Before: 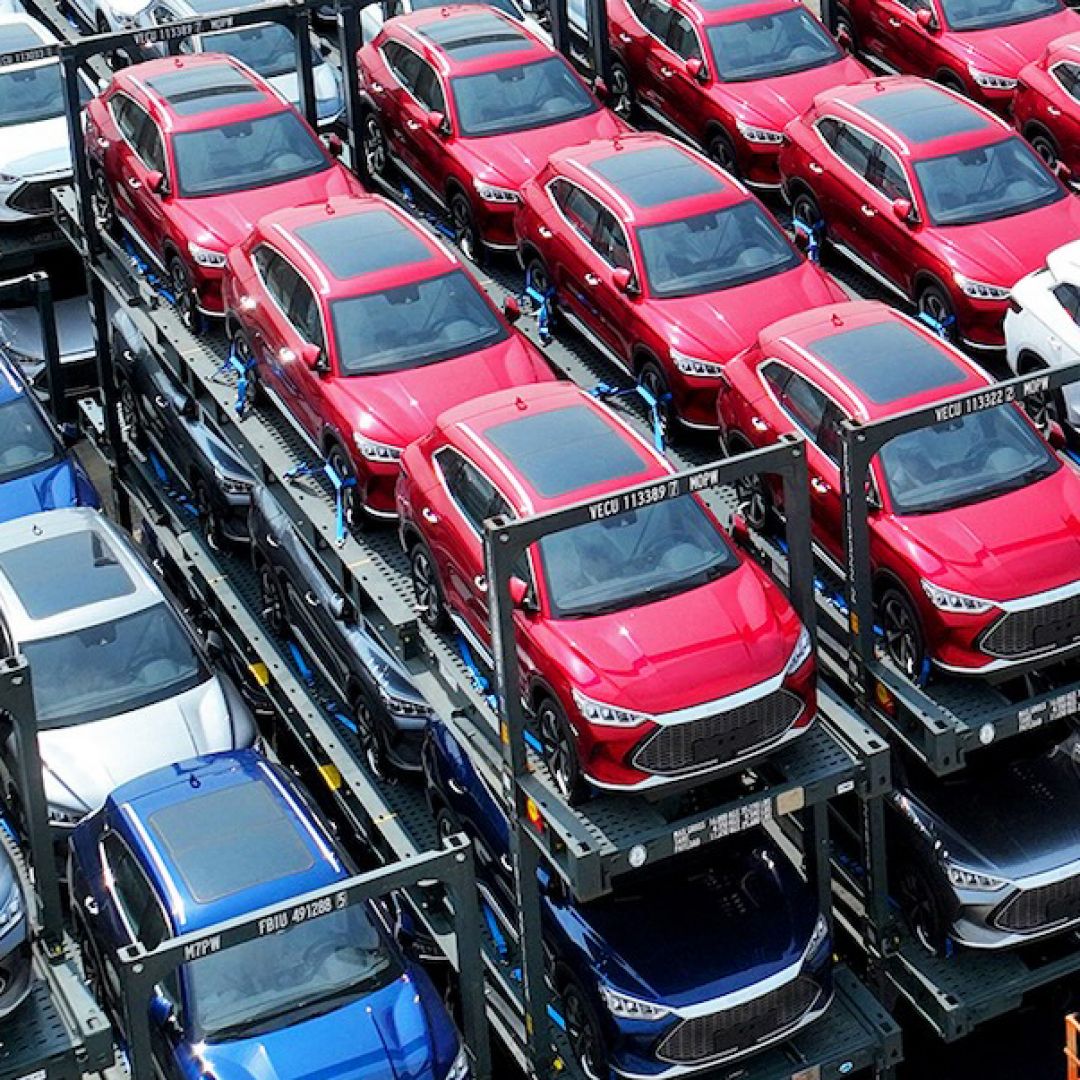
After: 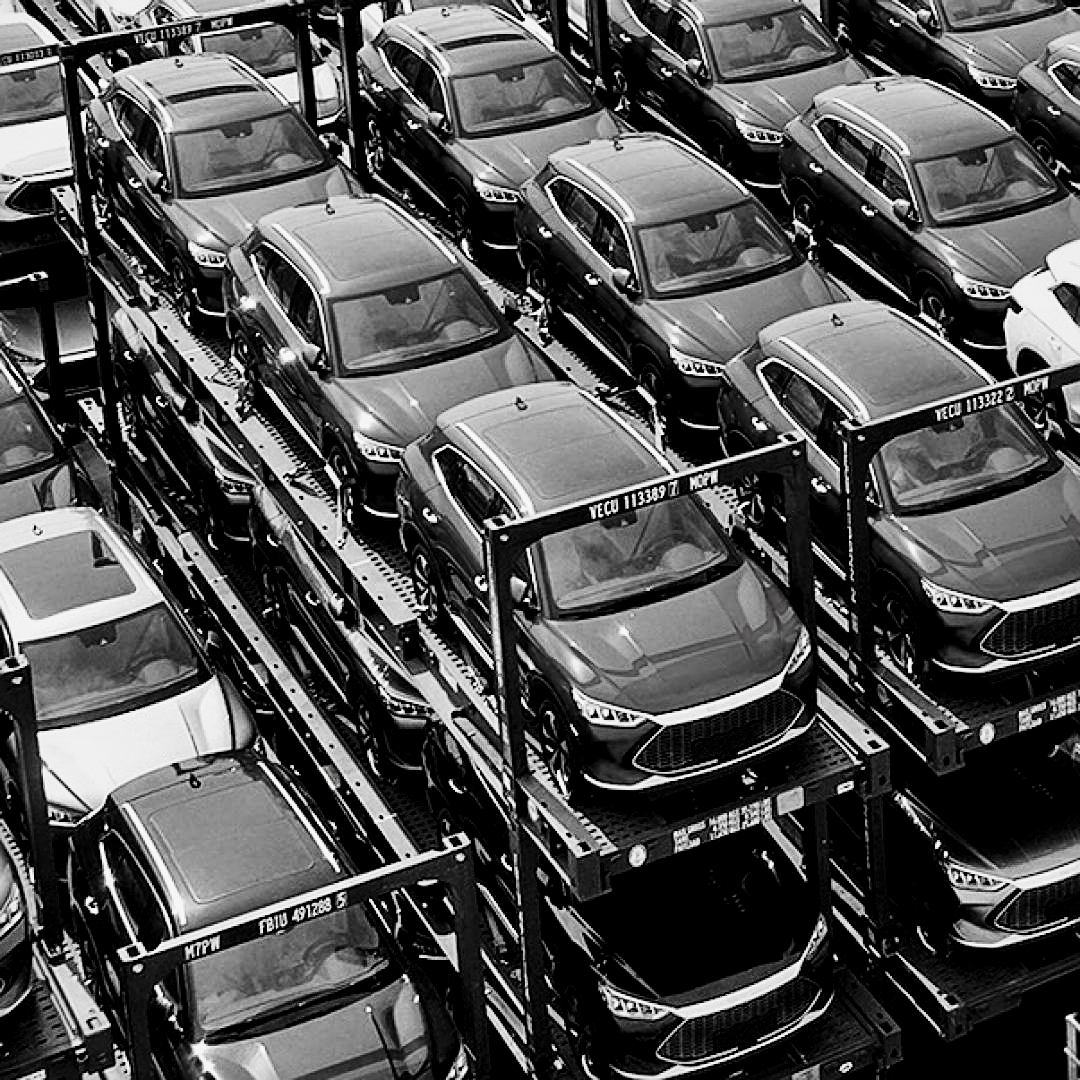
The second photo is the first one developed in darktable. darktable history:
exposure: black level correction 0, exposure 0.891 EV, compensate exposure bias true, compensate highlight preservation false
contrast equalizer: octaves 7, y [[0.535, 0.543, 0.548, 0.548, 0.542, 0.532], [0.5 ×6], [0.5 ×6], [0 ×6], [0 ×6]]
sharpen: amount 0.492
local contrast: mode bilateral grid, contrast 20, coarseness 51, detail 119%, midtone range 0.2
tone curve: curves: ch0 [(0, 0) (0.051, 0.047) (0.102, 0.099) (0.258, 0.29) (0.442, 0.527) (0.695, 0.804) (0.88, 0.952) (1, 1)]; ch1 [(0, 0) (0.339, 0.298) (0.402, 0.363) (0.444, 0.415) (0.485, 0.469) (0.494, 0.493) (0.504, 0.501) (0.525, 0.534) (0.555, 0.593) (0.594, 0.648) (1, 1)]; ch2 [(0, 0) (0.48, 0.48) (0.504, 0.5) (0.535, 0.557) (0.581, 0.623) (0.649, 0.683) (0.824, 0.815) (1, 1)], preserve colors none
shadows and highlights: shadows 24.62, highlights -80.03, soften with gaussian
filmic rgb: black relative exposure -7.65 EV, white relative exposure 4.56 EV, hardness 3.61, preserve chrominance no, color science v5 (2021)
contrast brightness saturation: contrast -0.033, brightness -0.588, saturation -0.994
